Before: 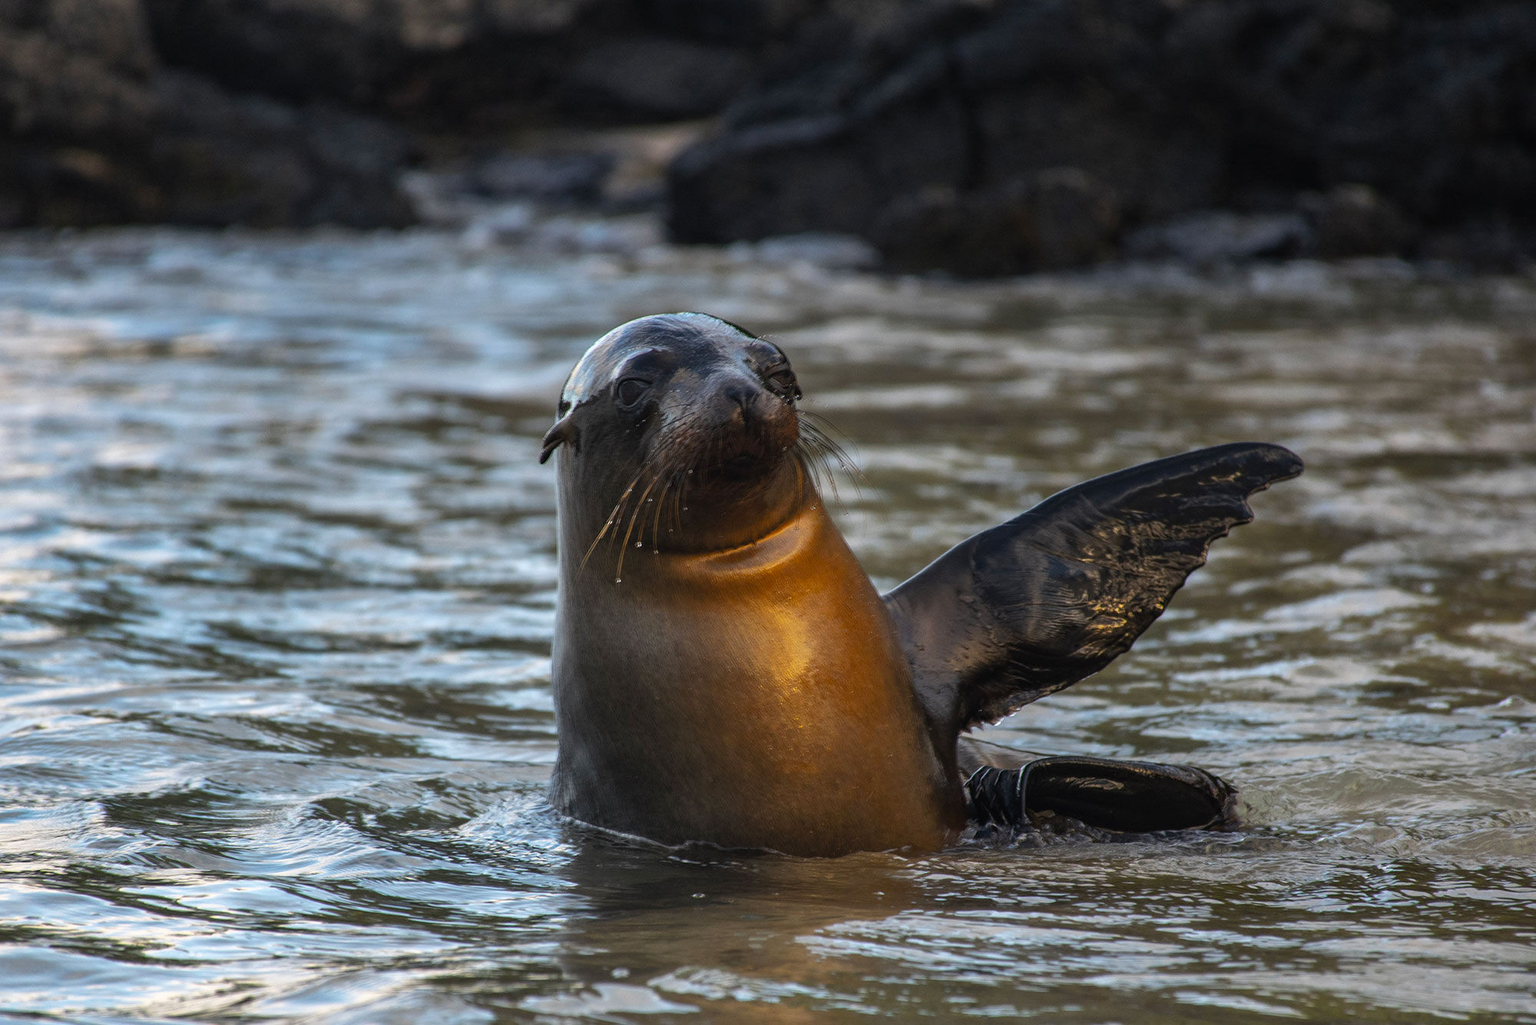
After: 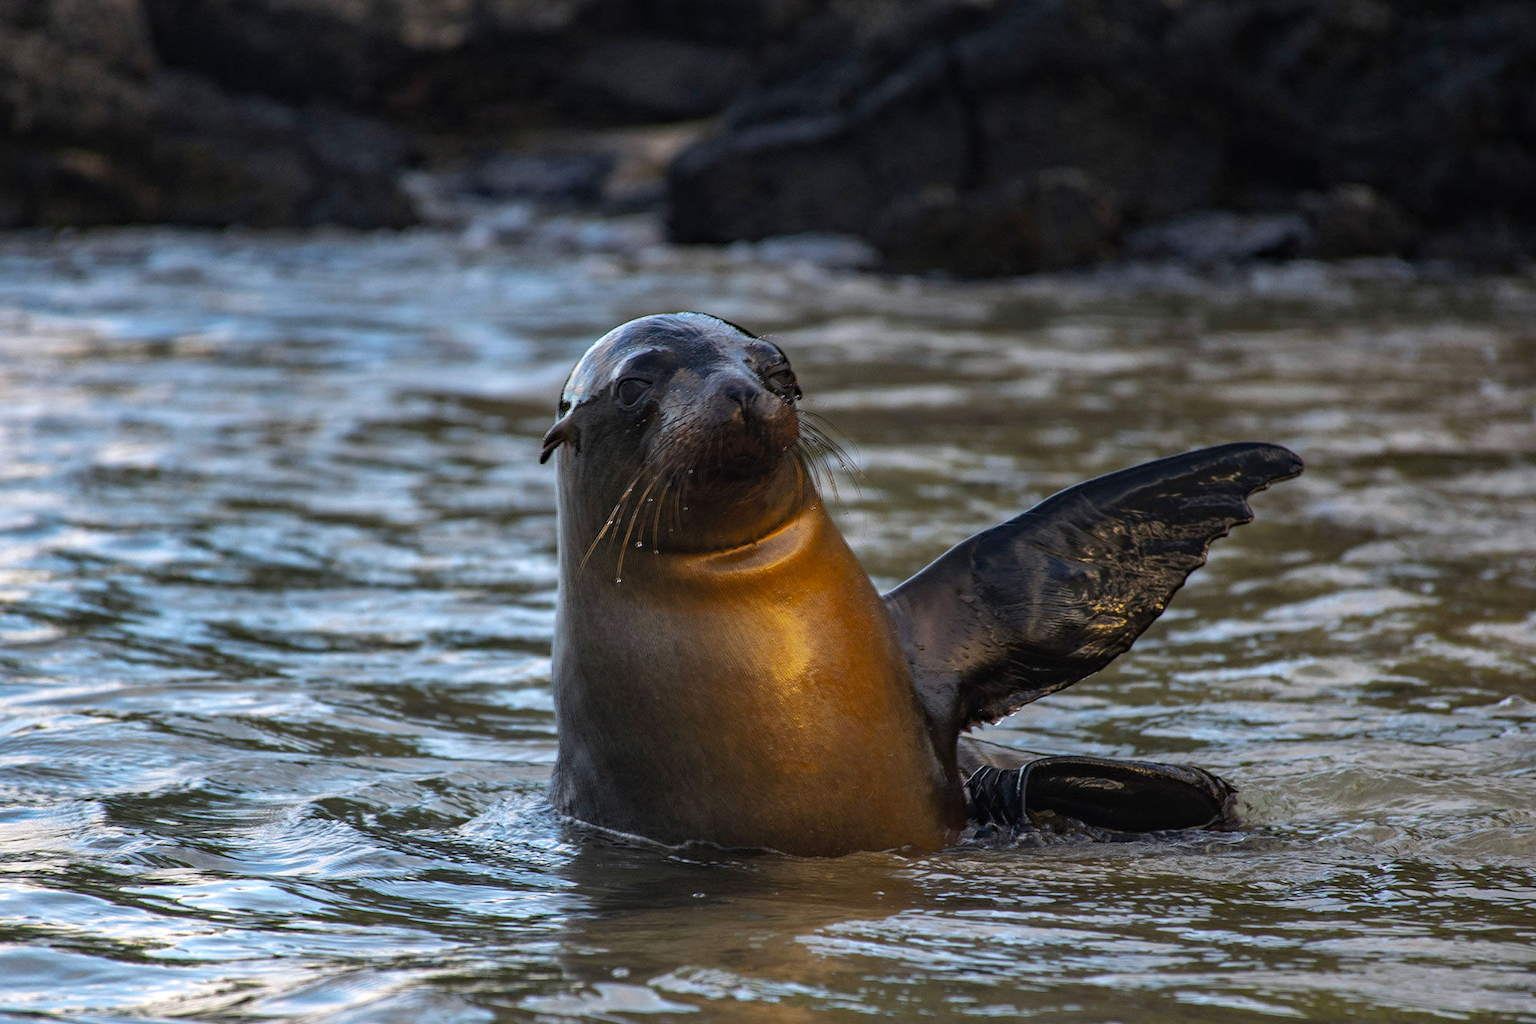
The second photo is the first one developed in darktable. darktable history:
haze removal: compatibility mode true, adaptive false
white balance: red 0.983, blue 1.036
